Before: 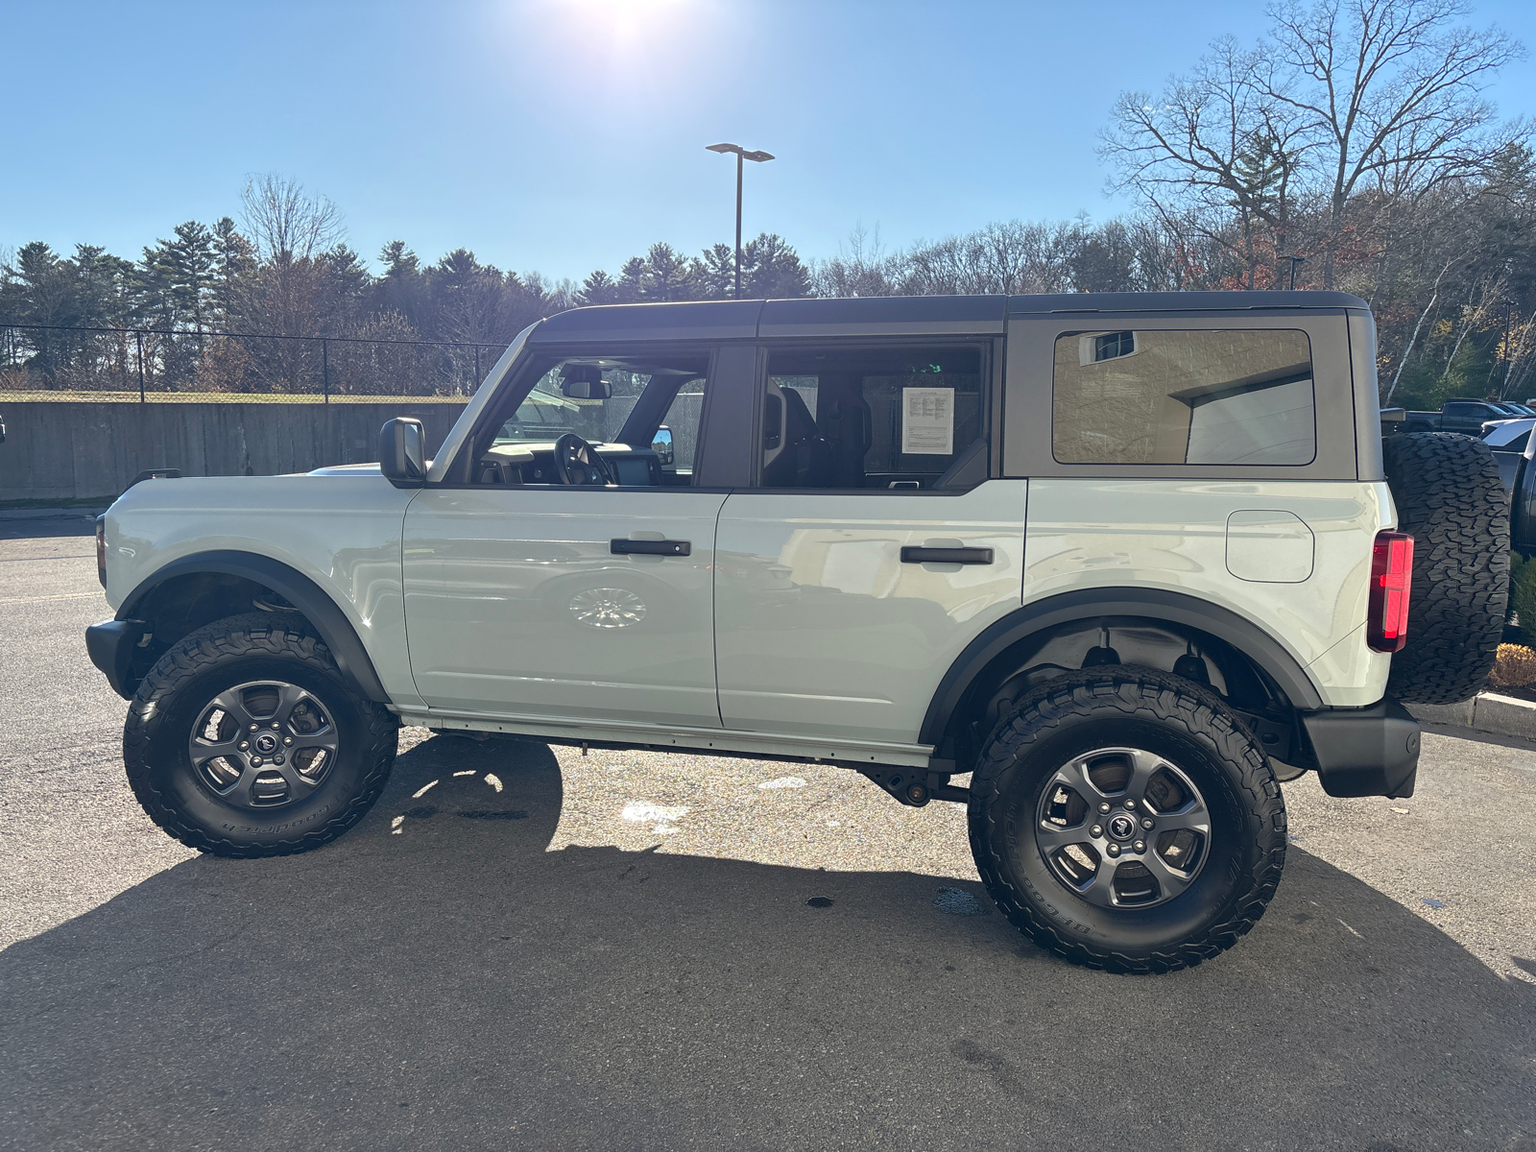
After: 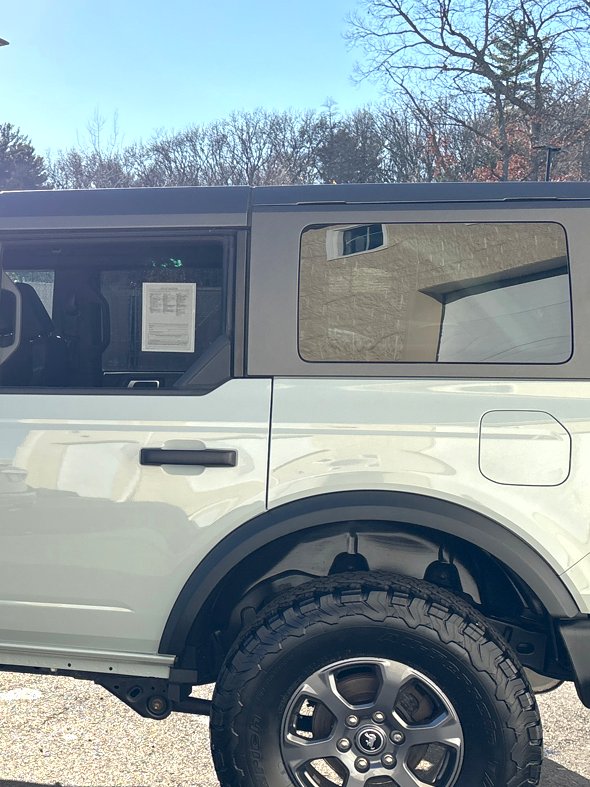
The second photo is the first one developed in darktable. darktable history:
shadows and highlights: shadows 29.61, highlights -30.47, low approximation 0.01, soften with gaussian
crop and rotate: left 49.936%, top 10.094%, right 13.136%, bottom 24.256%
exposure: black level correction 0.001, exposure 0.5 EV, compensate exposure bias true, compensate highlight preservation false
color zones: curves: ch1 [(0, 0.469) (0.01, 0.469) (0.12, 0.446) (0.248, 0.469) (0.5, 0.5) (0.748, 0.5) (0.99, 0.469) (1, 0.469)]
